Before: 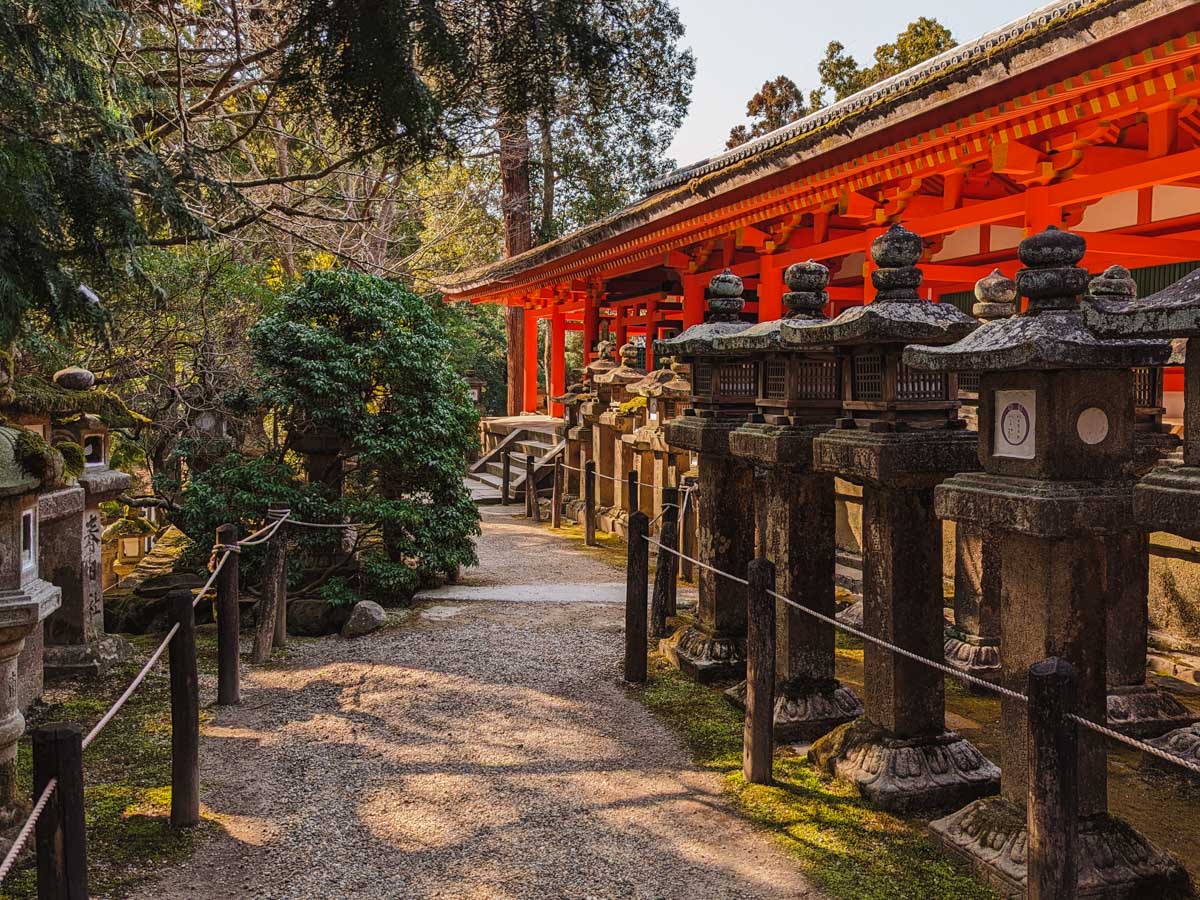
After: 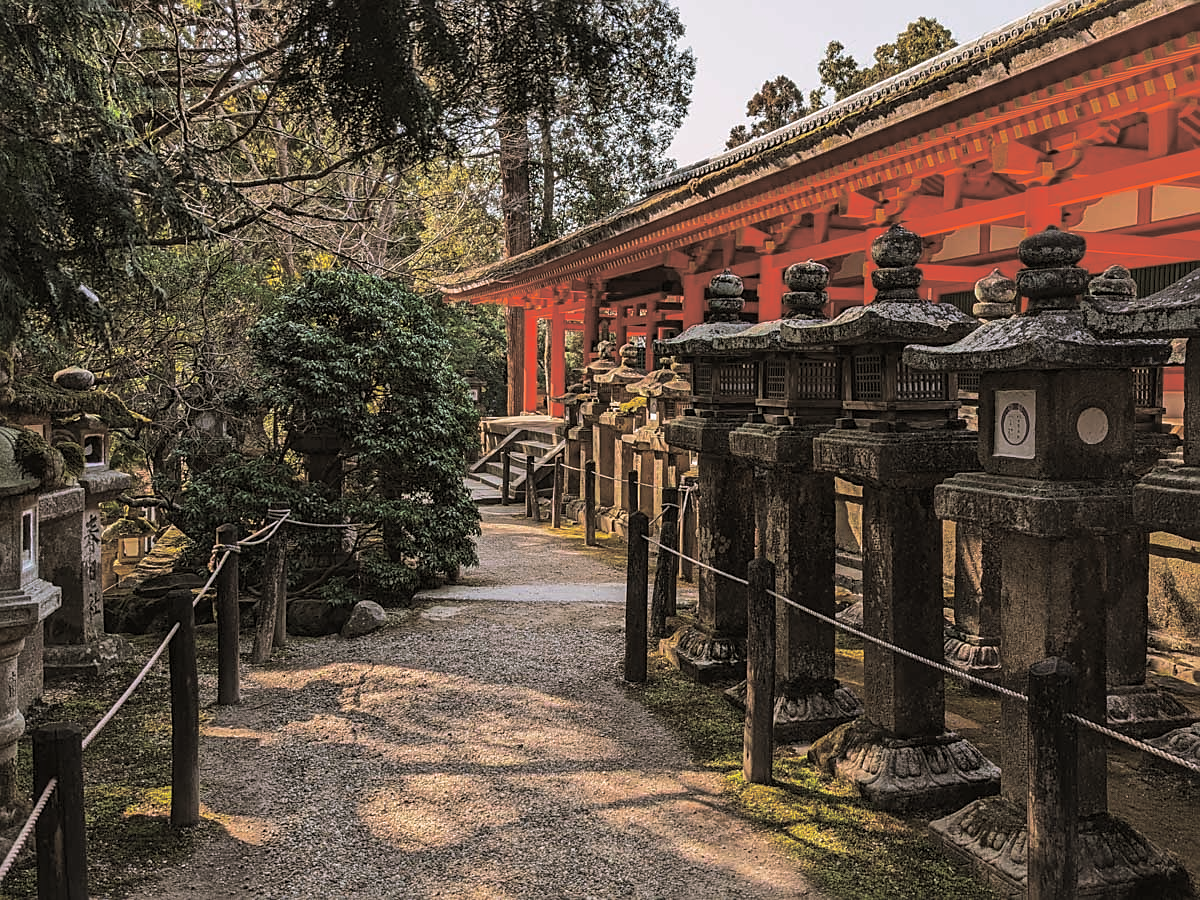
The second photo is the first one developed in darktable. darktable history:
split-toning: shadows › hue 46.8°, shadows › saturation 0.17, highlights › hue 316.8°, highlights › saturation 0.27, balance -51.82
sharpen: radius 1.864, amount 0.398, threshold 1.271
tone equalizer: -7 EV 0.13 EV, smoothing diameter 25%, edges refinement/feathering 10, preserve details guided filter
